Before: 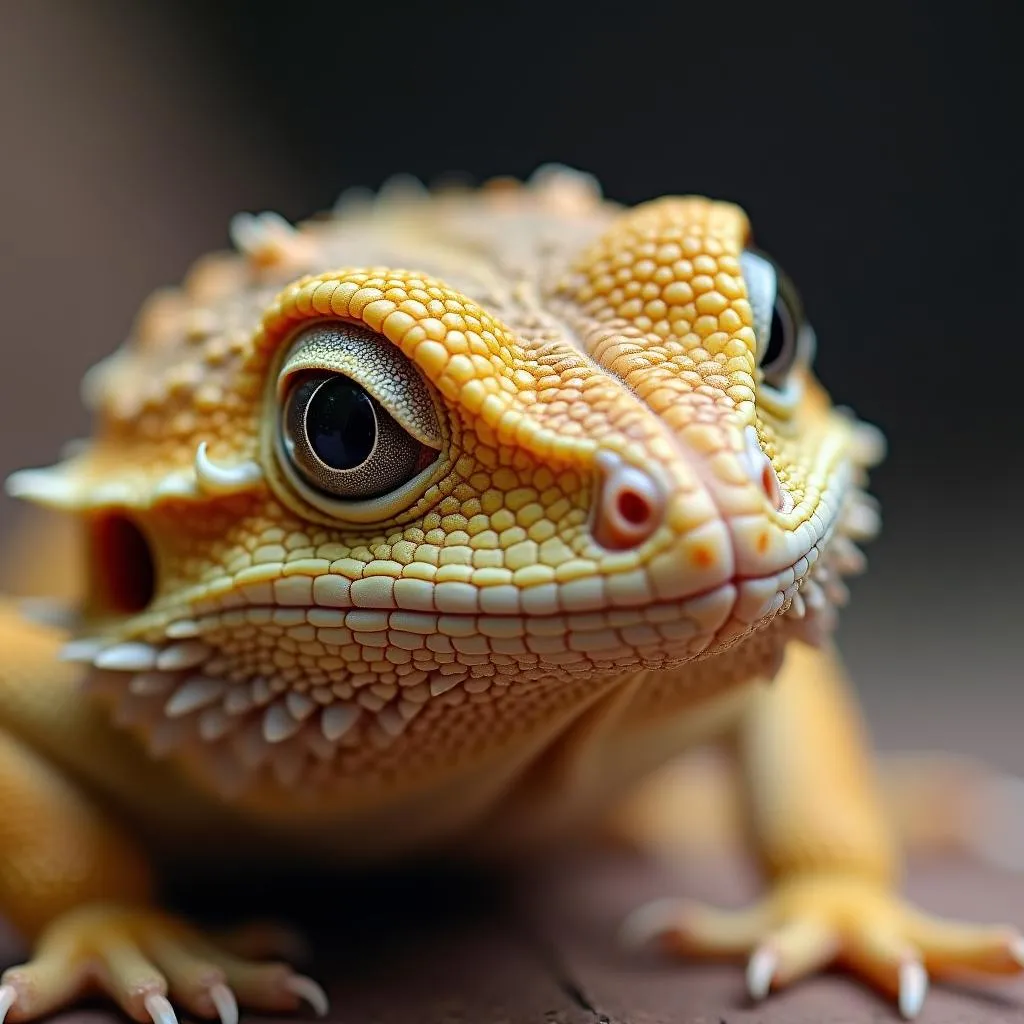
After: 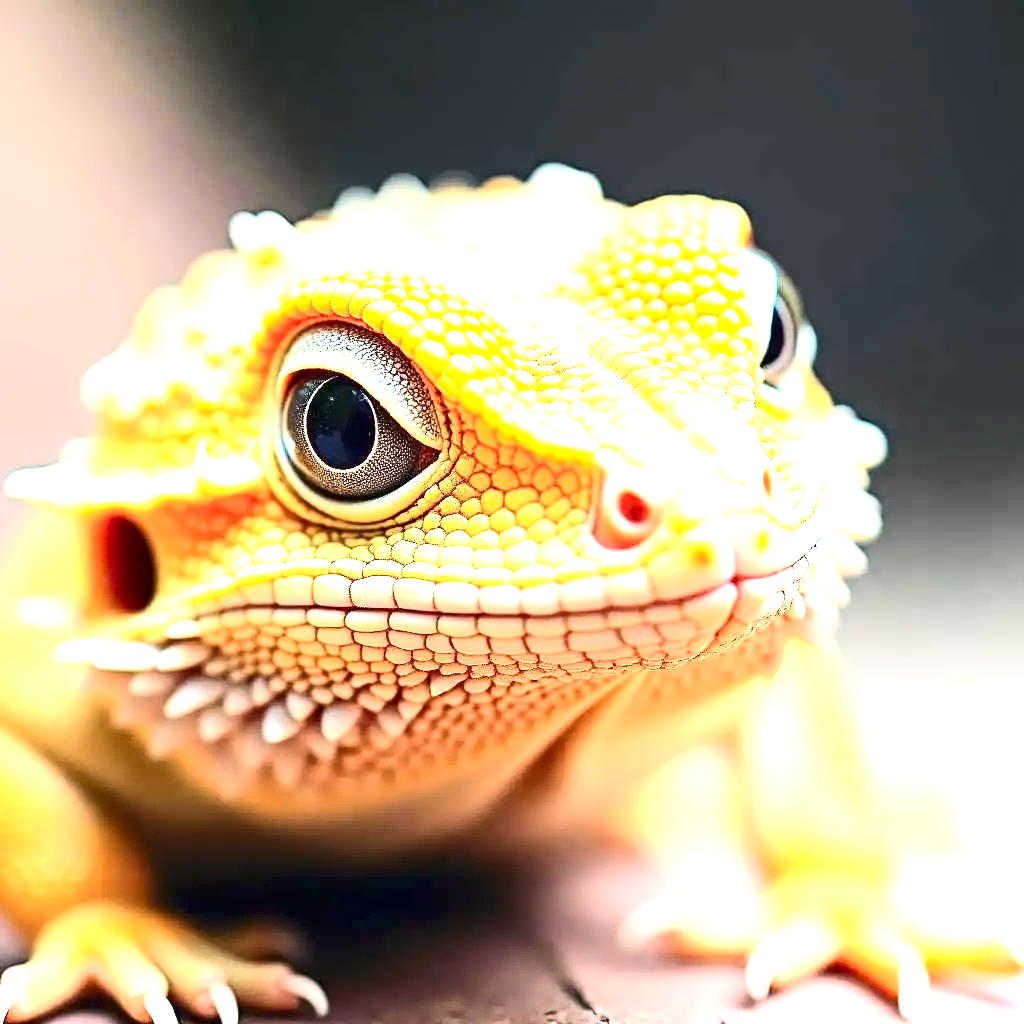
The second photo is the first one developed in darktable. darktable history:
contrast brightness saturation: contrast 0.283
contrast equalizer: y [[0.5 ×4, 0.524, 0.59], [0.5 ×6], [0.5 ×6], [0, 0, 0, 0.01, 0.045, 0.012], [0, 0, 0, 0.044, 0.195, 0.131]]
exposure: exposure 2.932 EV, compensate highlight preservation false
